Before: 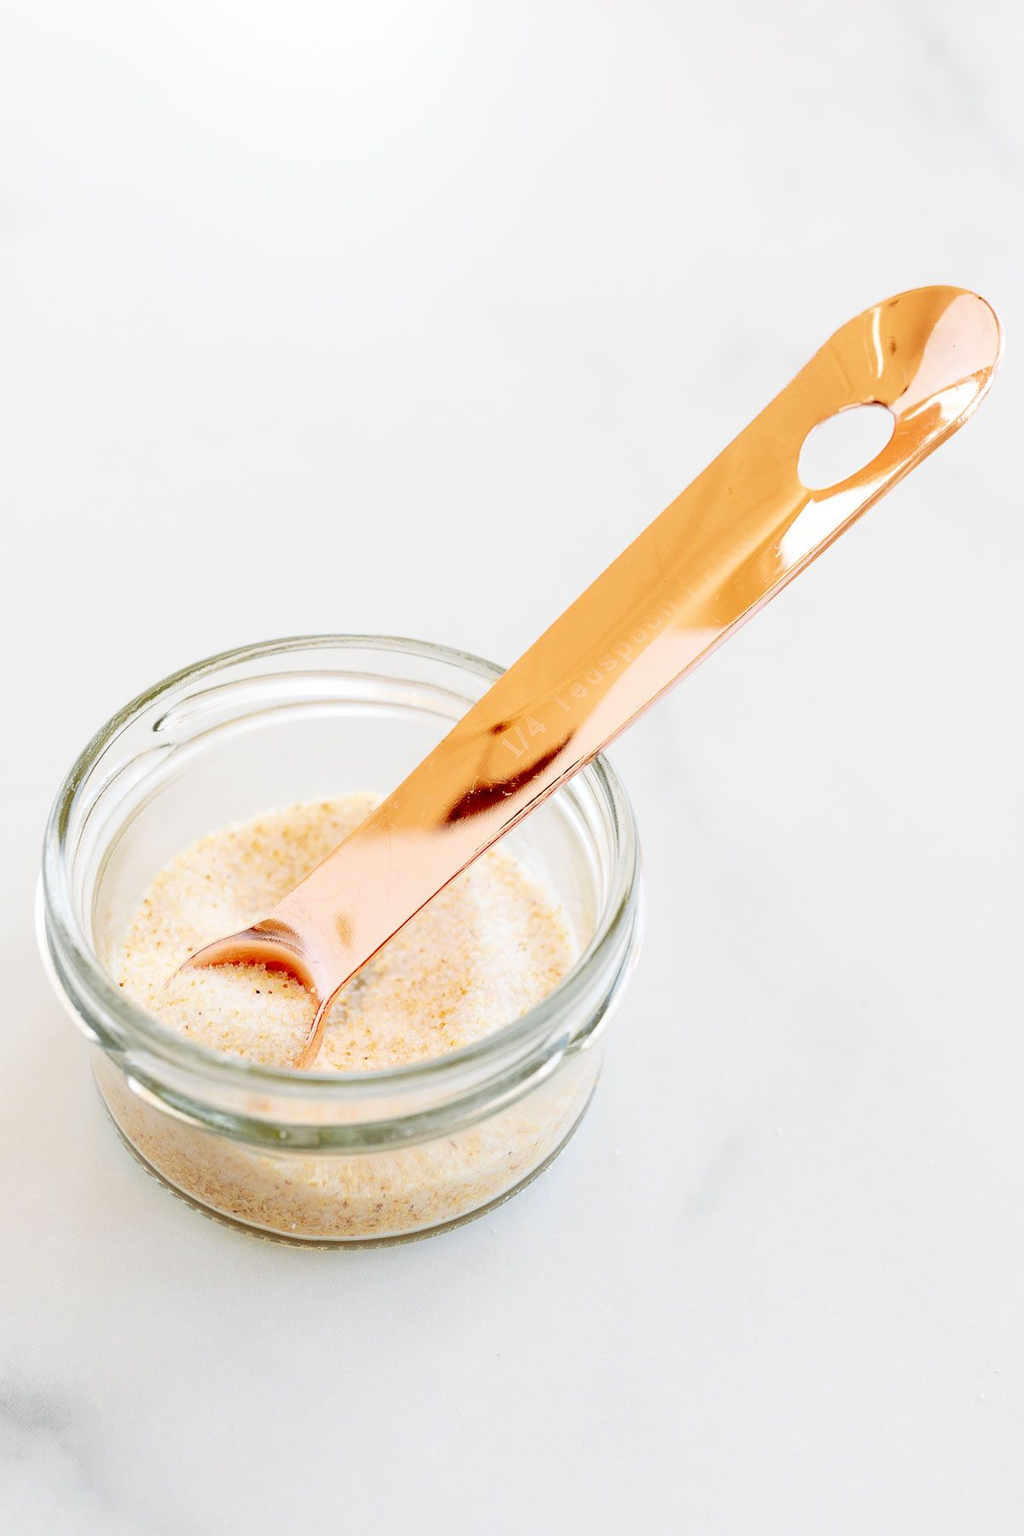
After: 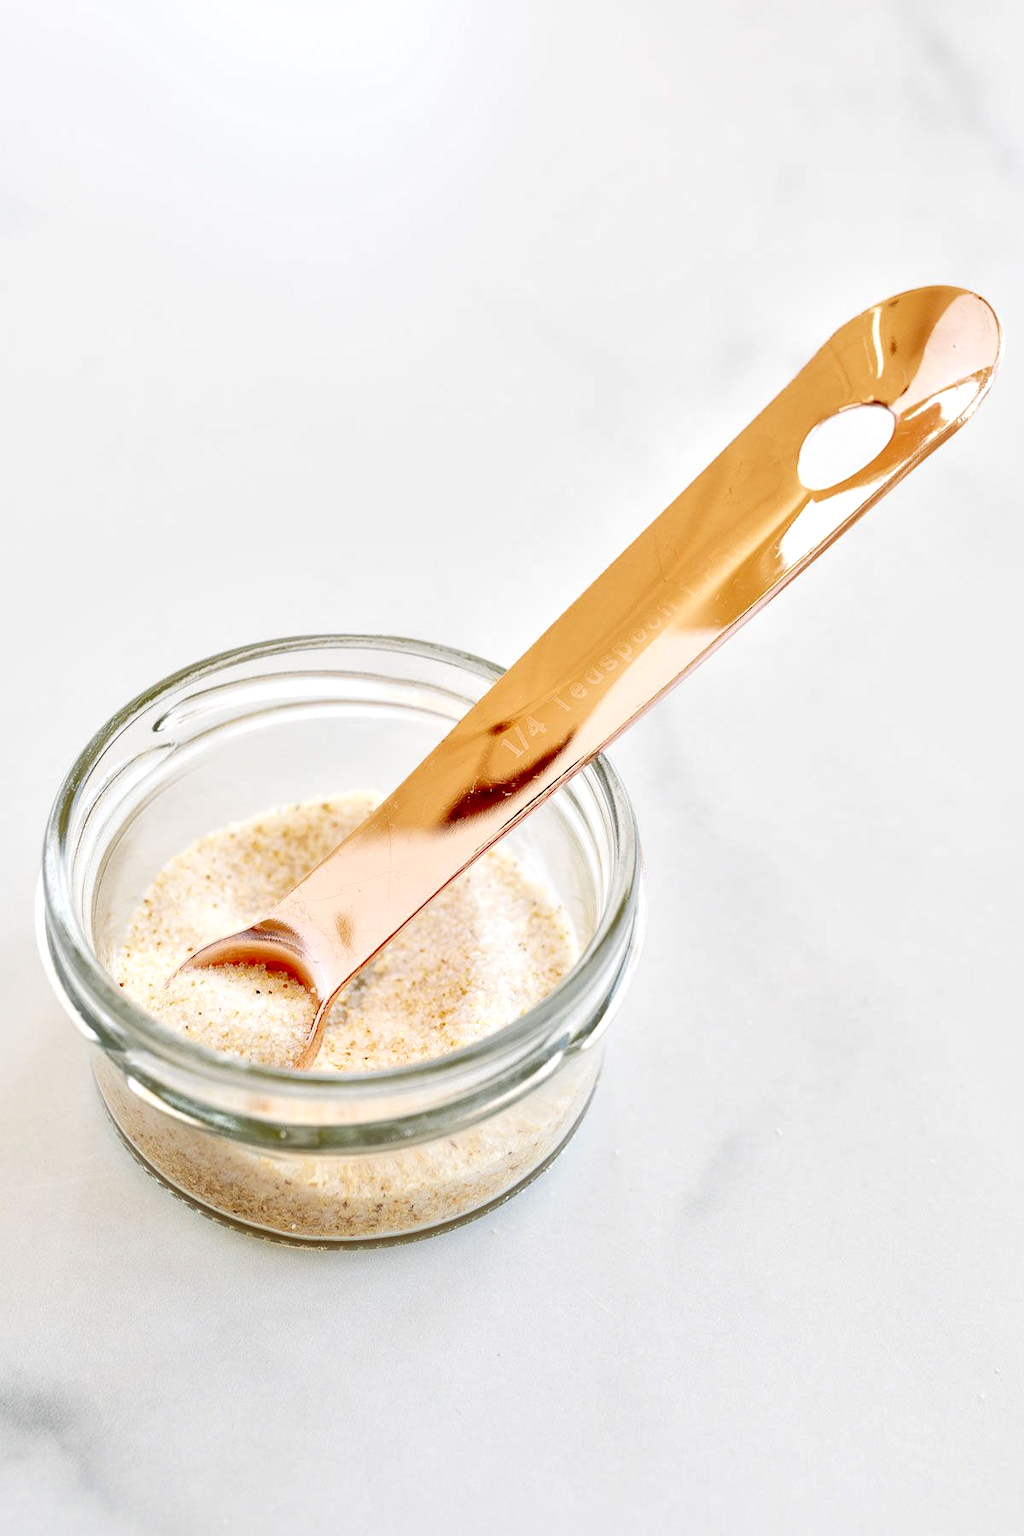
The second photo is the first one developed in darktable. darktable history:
local contrast: mode bilateral grid, contrast 20, coarseness 50, detail 178%, midtone range 0.2
